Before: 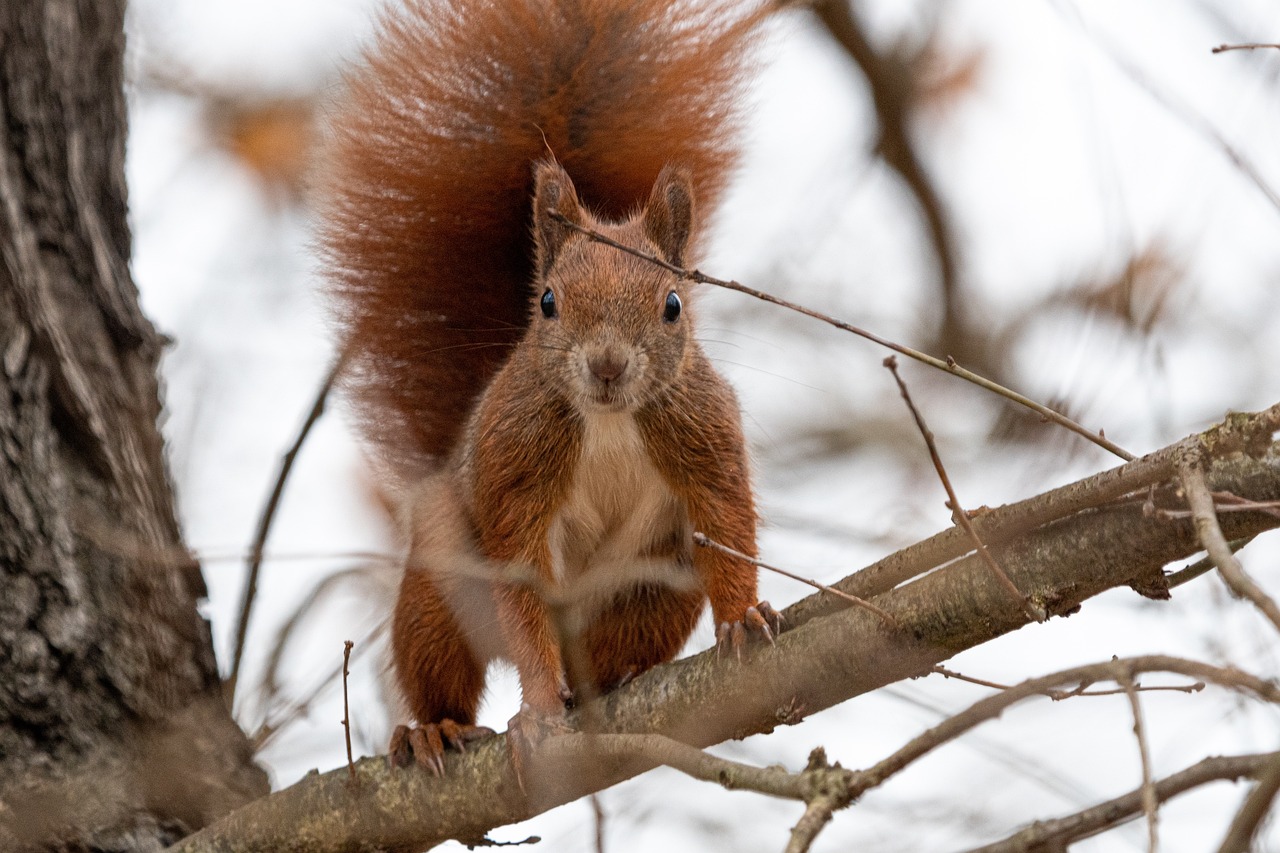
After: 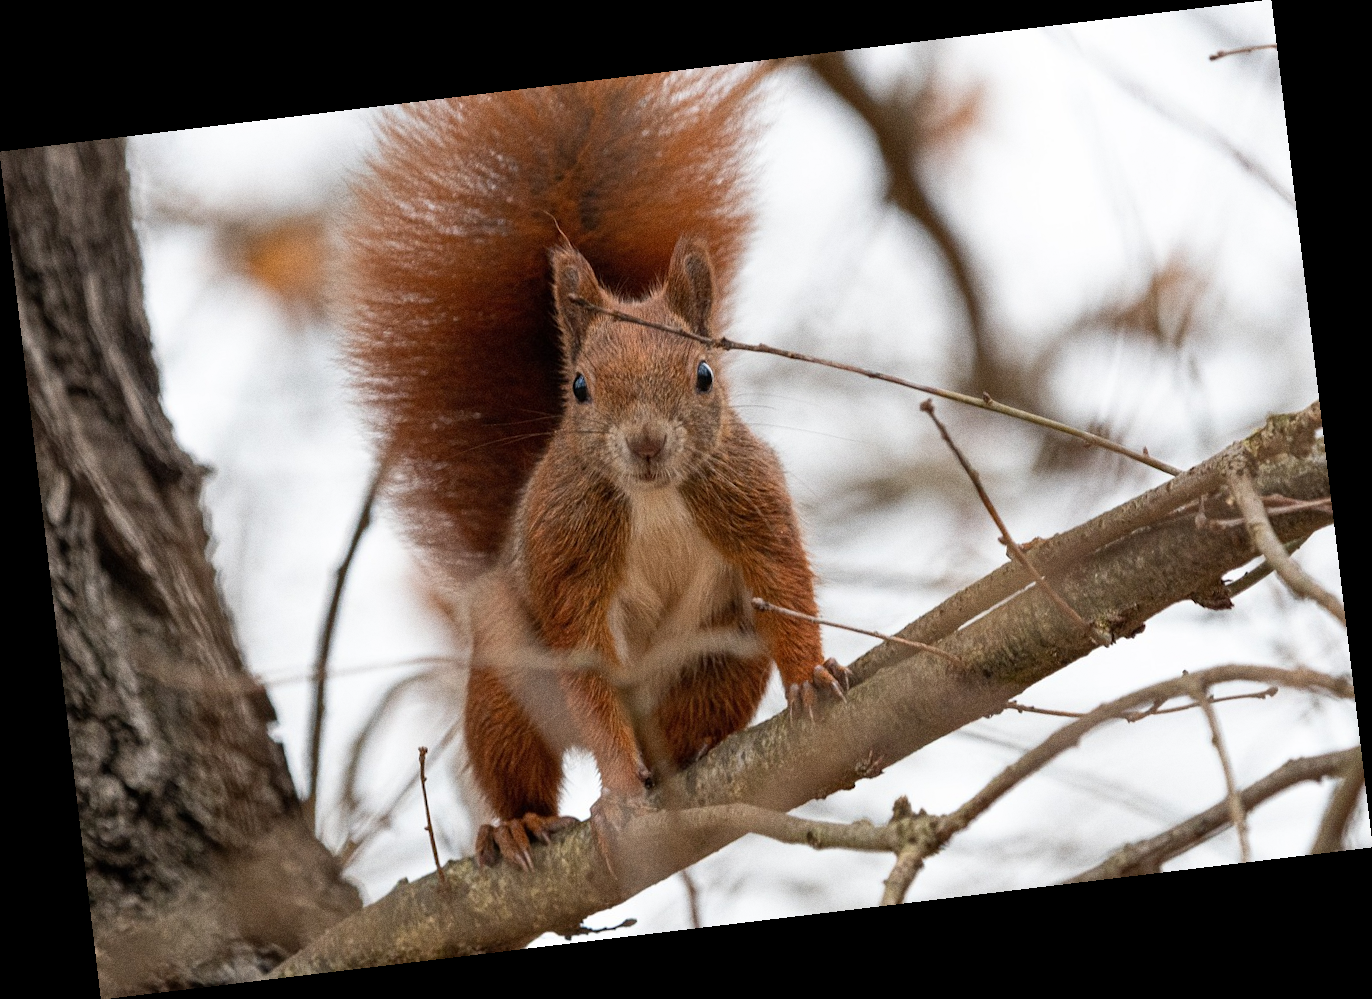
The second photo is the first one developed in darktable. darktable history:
color correction: highlights a* -0.137, highlights b* 0.137
rotate and perspective: rotation -6.83°, automatic cropping off
grain: coarseness 0.09 ISO
